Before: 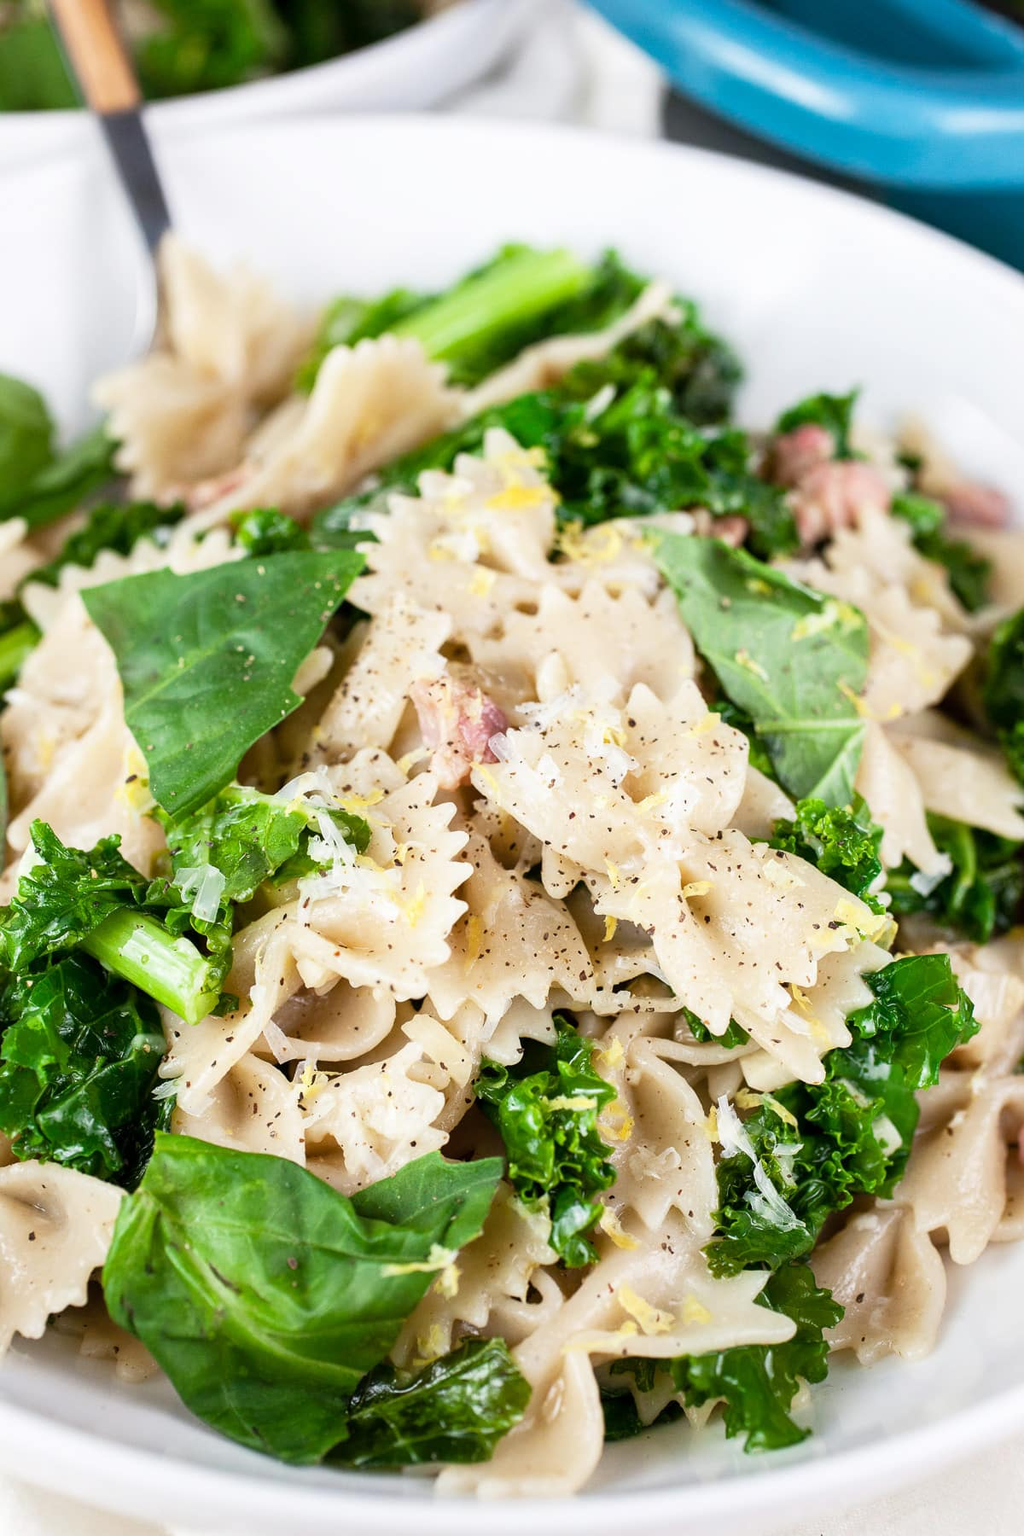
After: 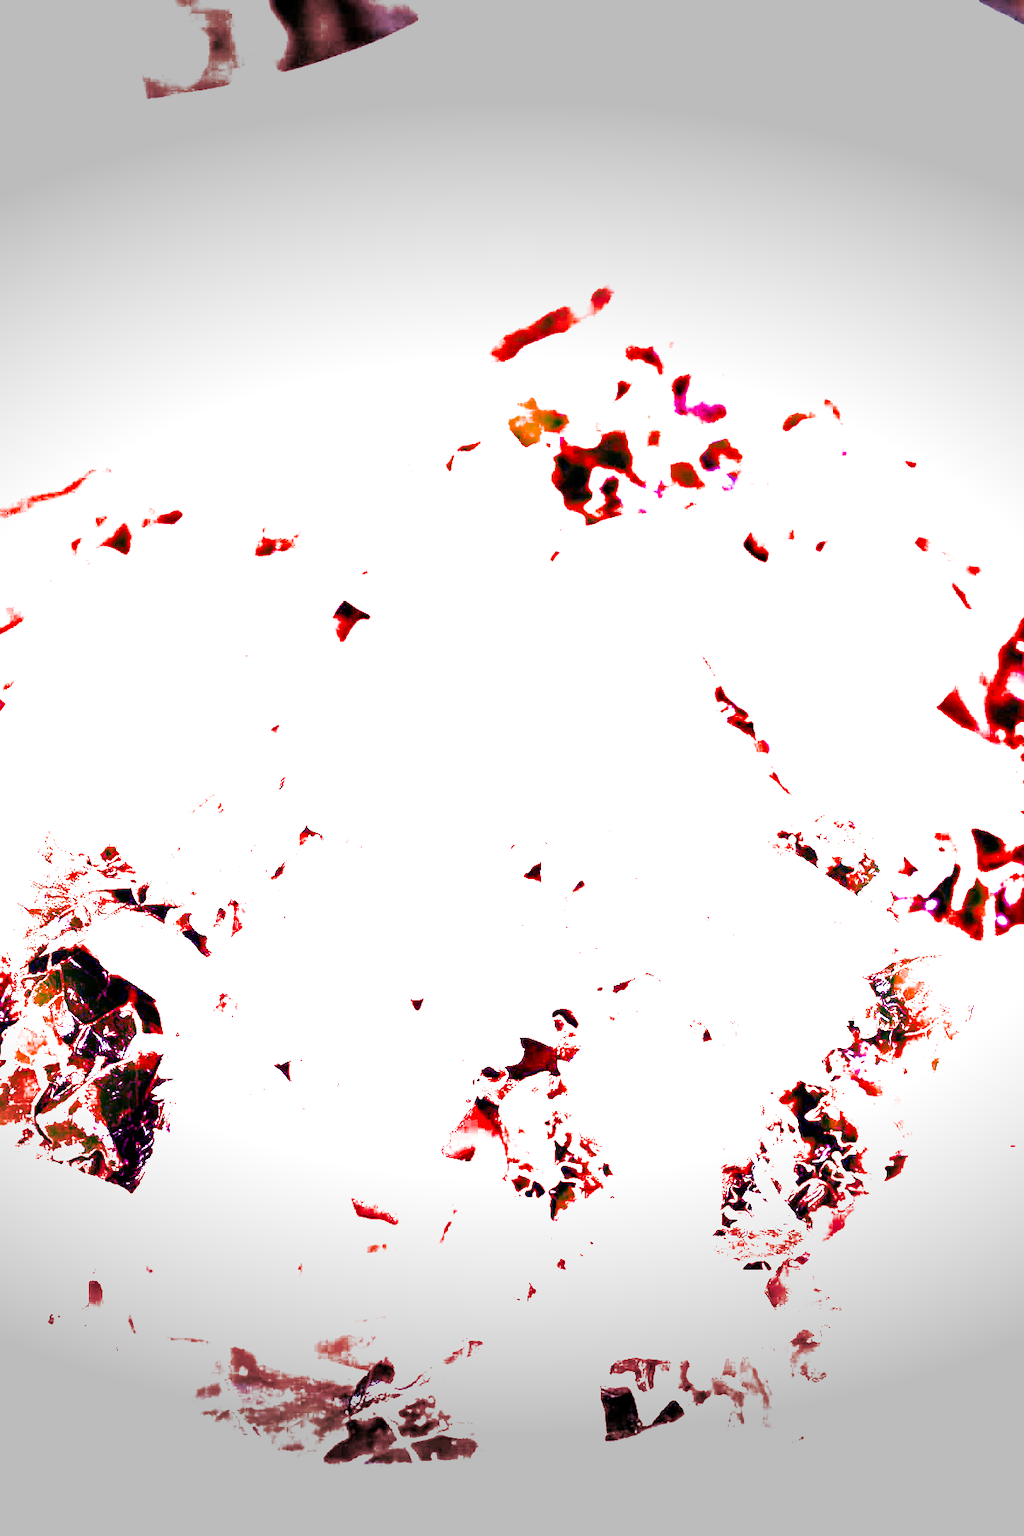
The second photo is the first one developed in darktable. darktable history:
vignetting: fall-off start 79.43%, saturation -0.649, width/height ratio 1.327, unbound false
white balance: red 8, blue 8
filmic rgb: black relative exposure -12 EV, white relative exposure 2.8 EV, threshold 3 EV, target black luminance 0%, hardness 8.06, latitude 70.41%, contrast 1.14, highlights saturation mix 10%, shadows ↔ highlights balance -0.388%, color science v4 (2020), iterations of high-quality reconstruction 10, contrast in shadows soft, contrast in highlights soft, enable highlight reconstruction true
